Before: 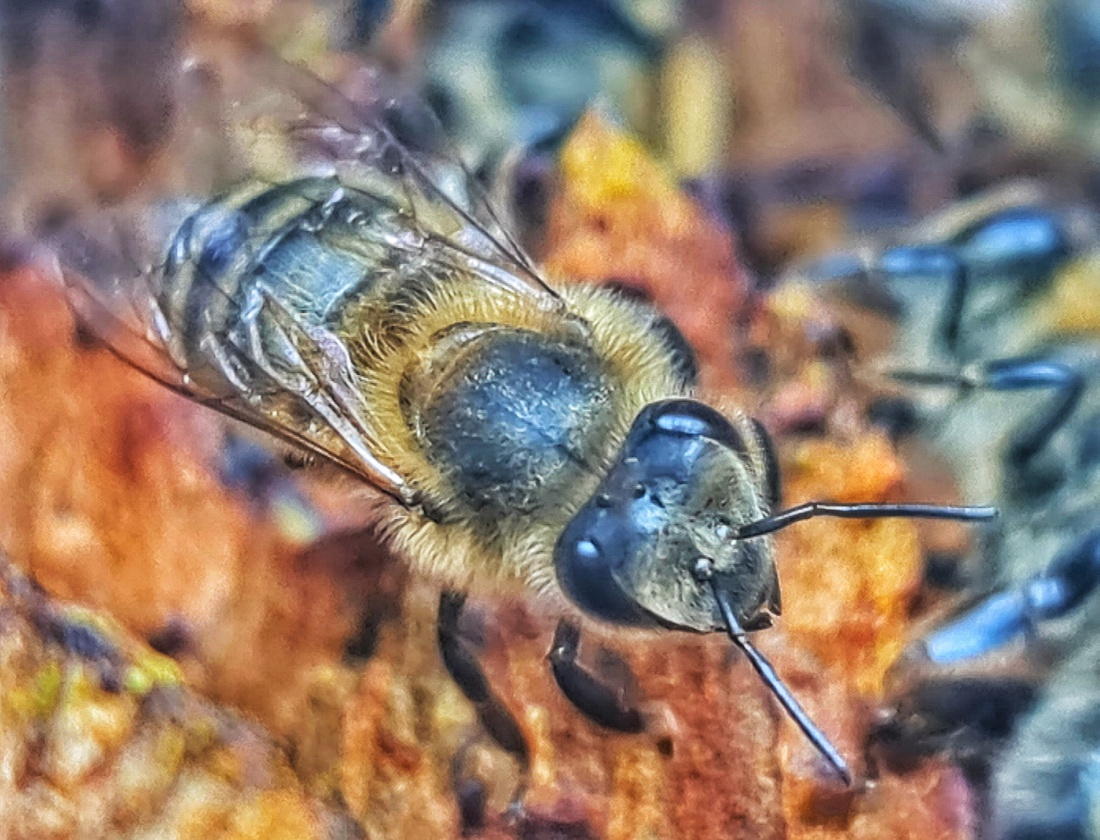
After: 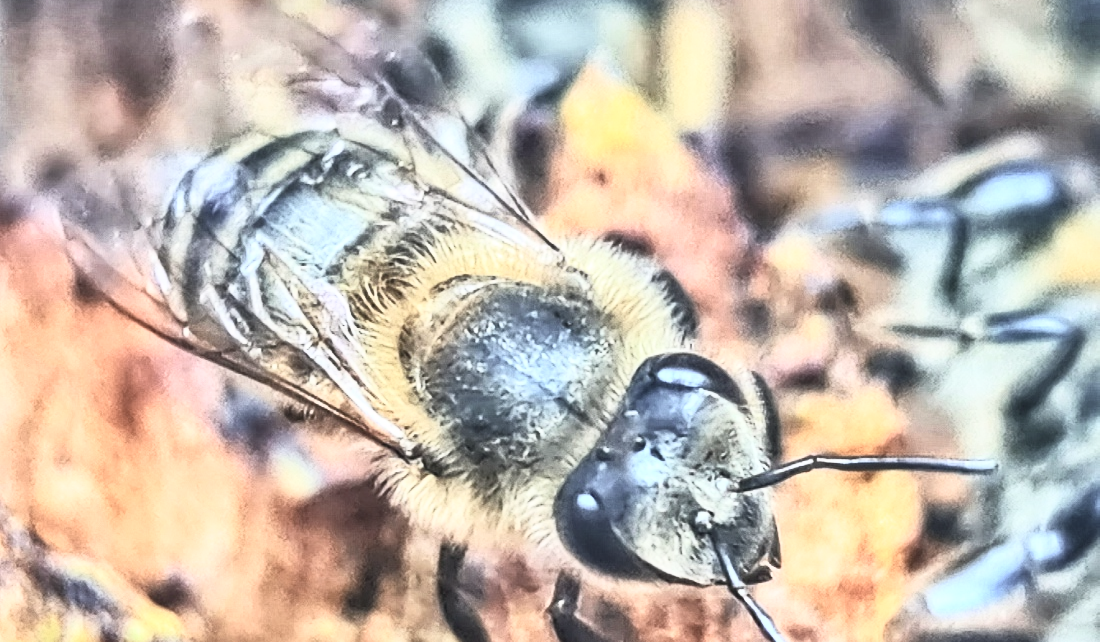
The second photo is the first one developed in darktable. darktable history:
crop: top 5.604%, bottom 17.872%
contrast brightness saturation: contrast 0.556, brightness 0.578, saturation -0.331
